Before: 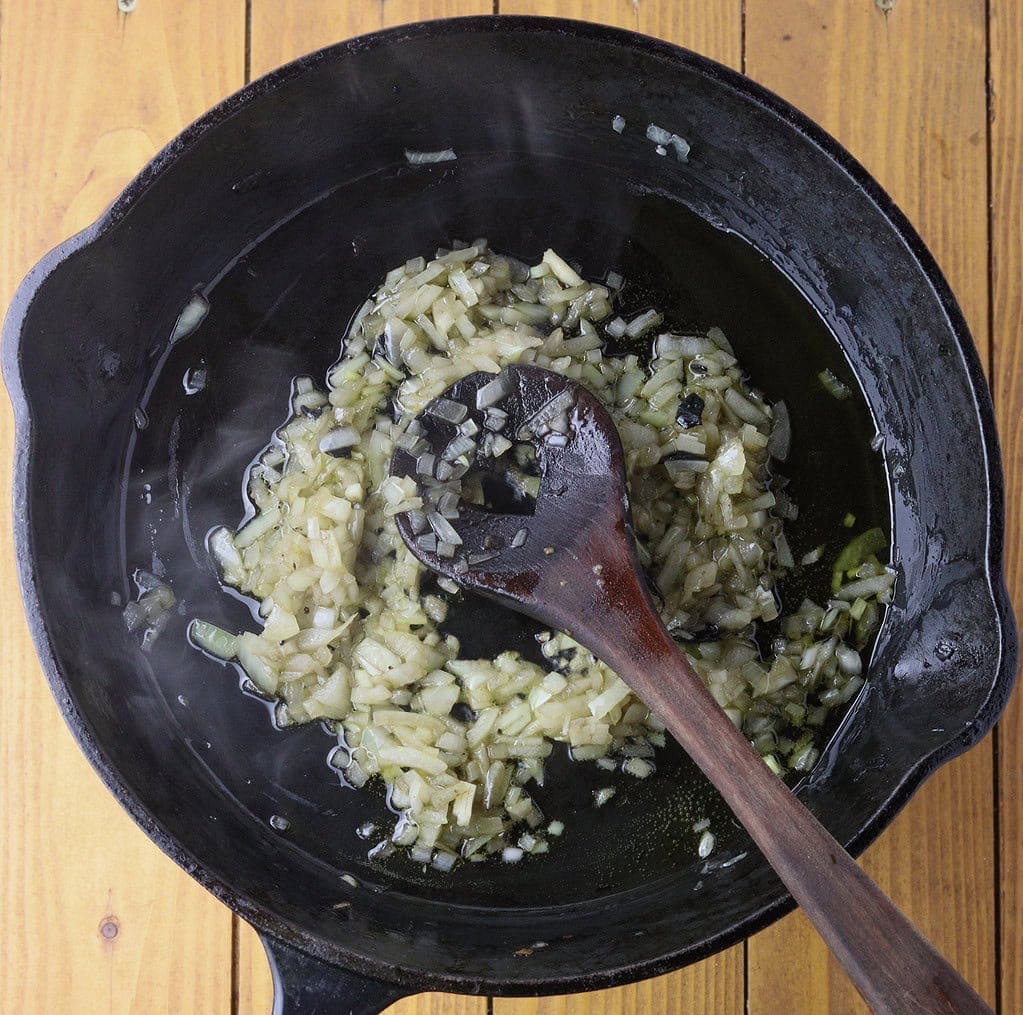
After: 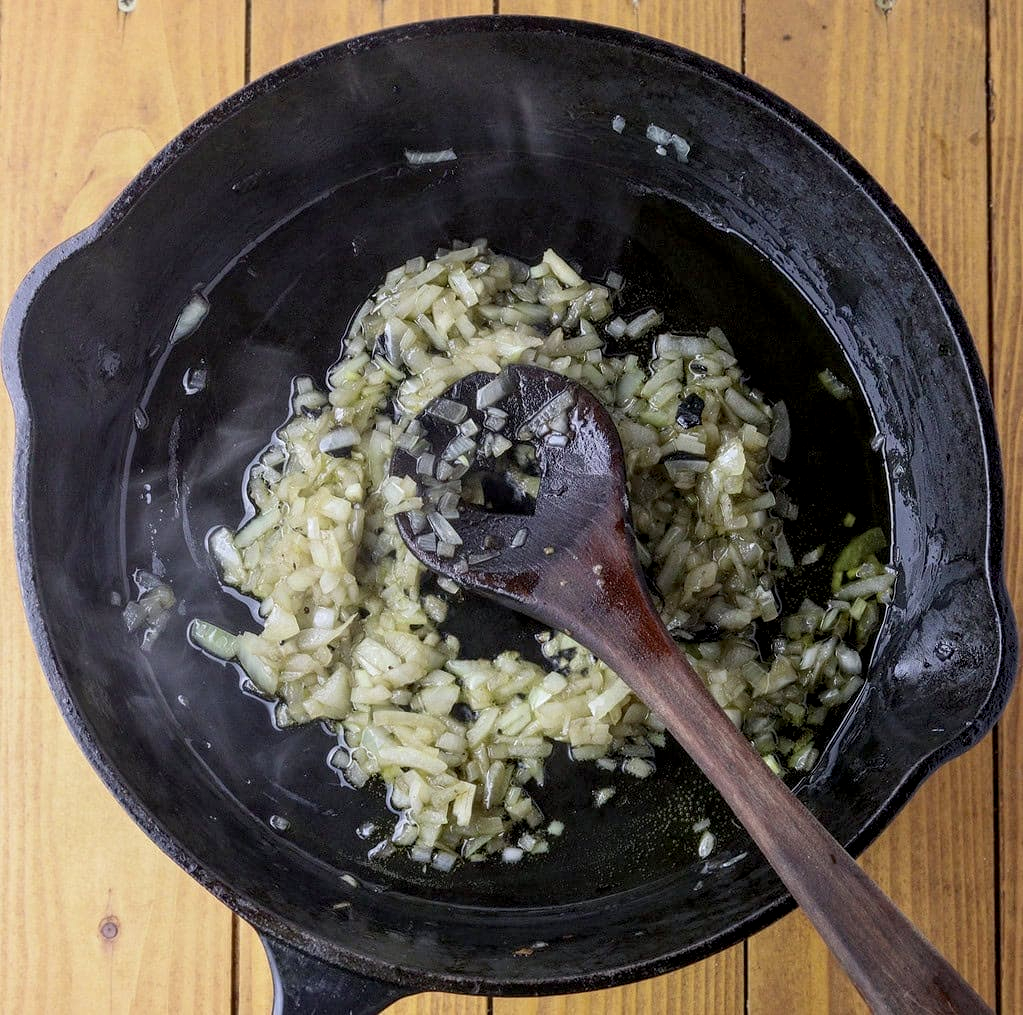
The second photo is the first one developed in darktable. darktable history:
local contrast: on, module defaults
exposure: black level correction 0.004, exposure 0.016 EV, compensate highlight preservation false
